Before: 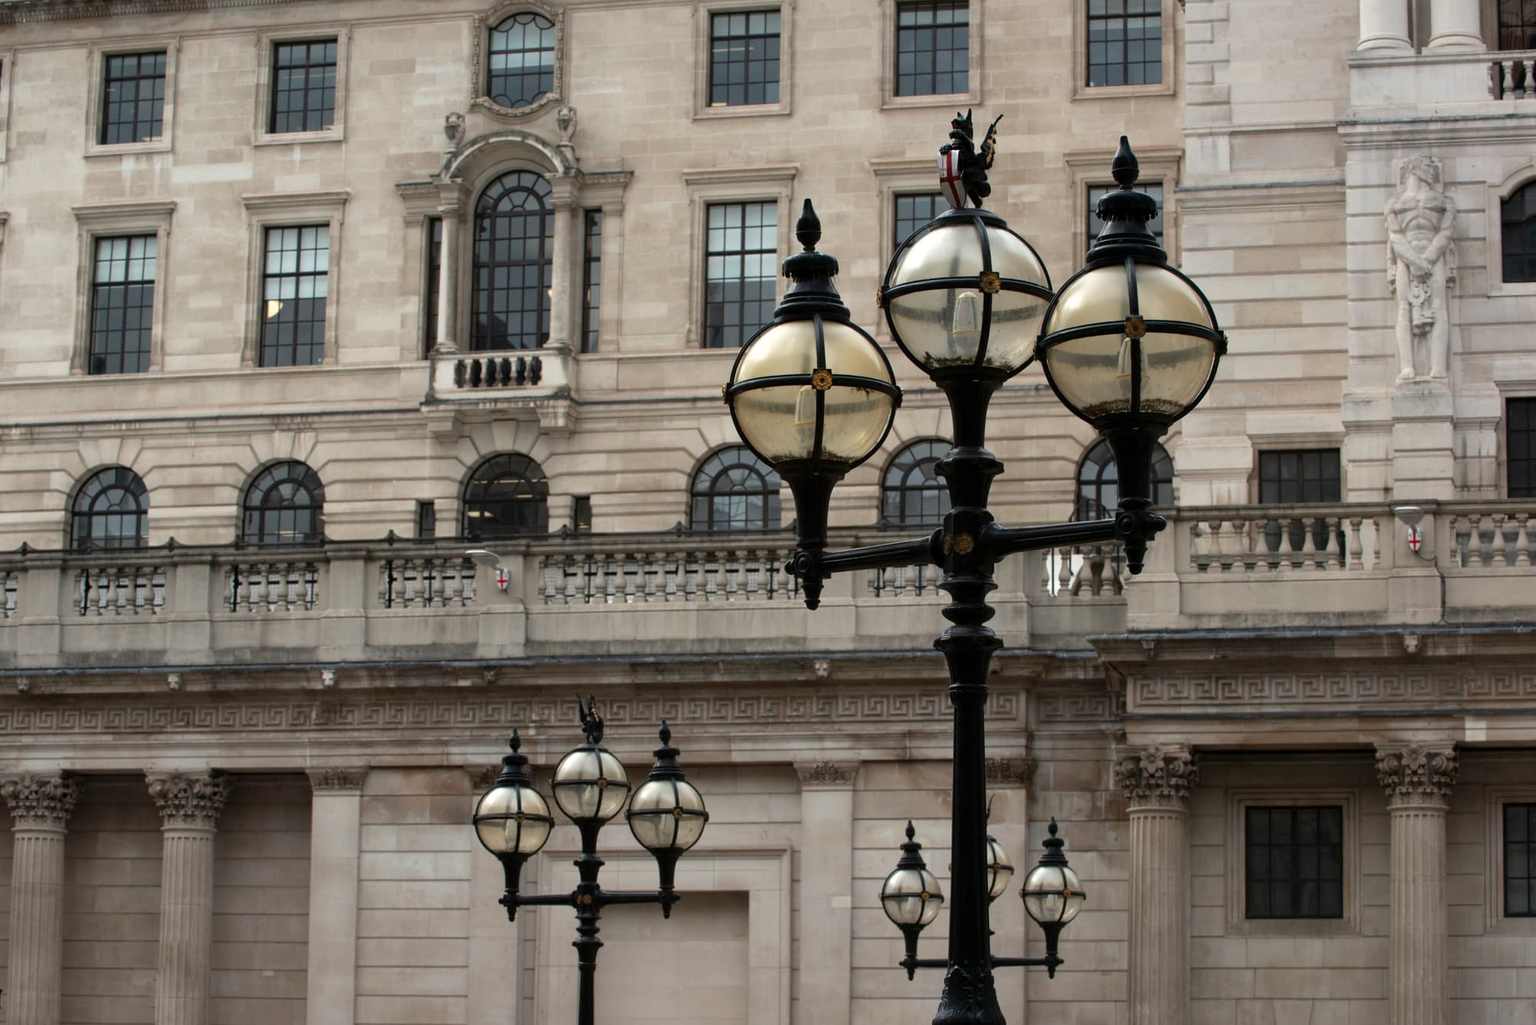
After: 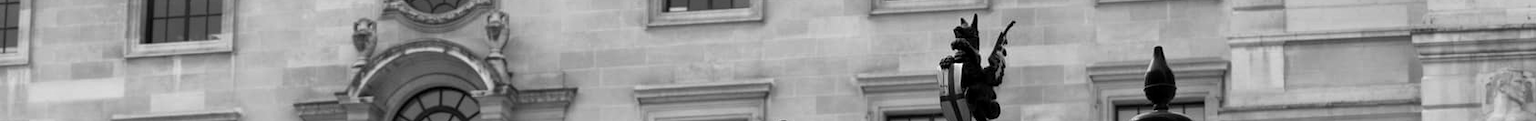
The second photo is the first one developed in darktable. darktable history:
local contrast: mode bilateral grid, contrast 20, coarseness 50, detail 140%, midtone range 0.2
monochrome: on, module defaults
crop and rotate: left 9.644%, top 9.491%, right 6.021%, bottom 80.509%
